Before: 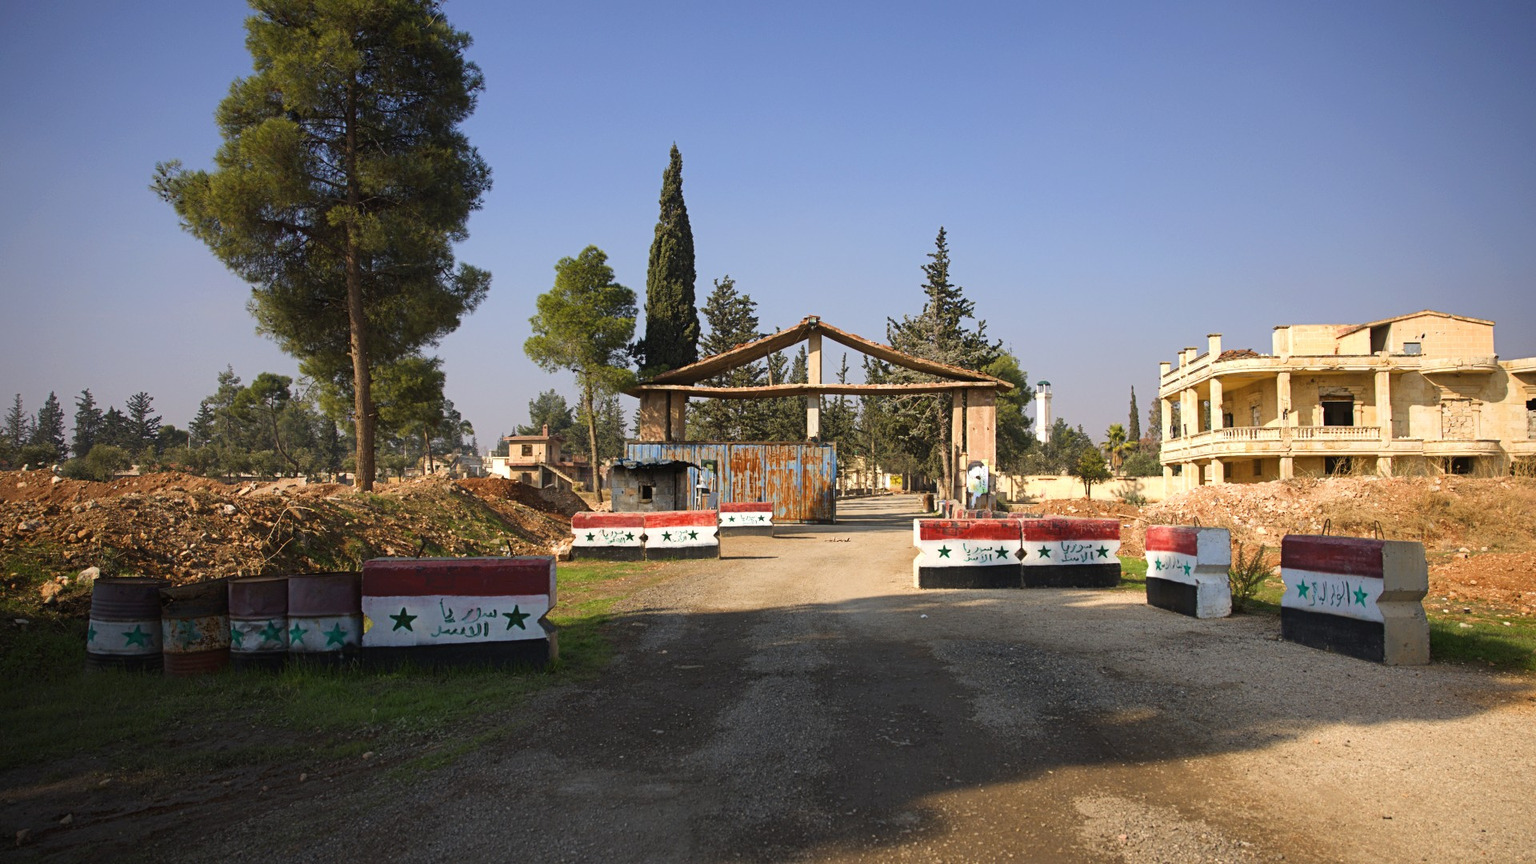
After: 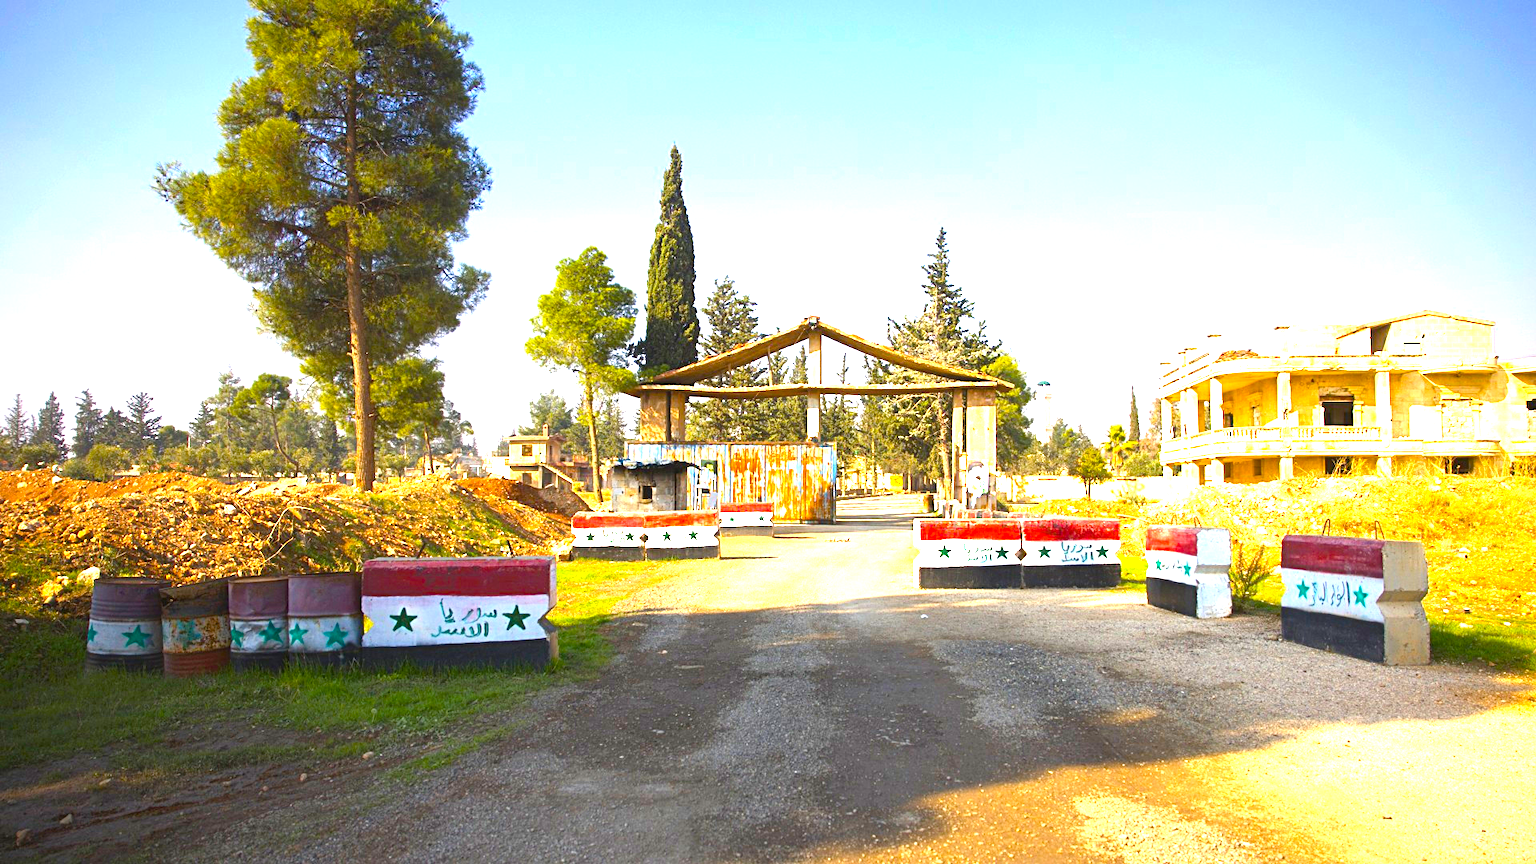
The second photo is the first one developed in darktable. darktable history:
exposure: exposure 2.025 EV, compensate highlight preservation false
color balance rgb: perceptual saturation grading › global saturation 36.474%, perceptual saturation grading › shadows 34.494%, global vibrance 20%
